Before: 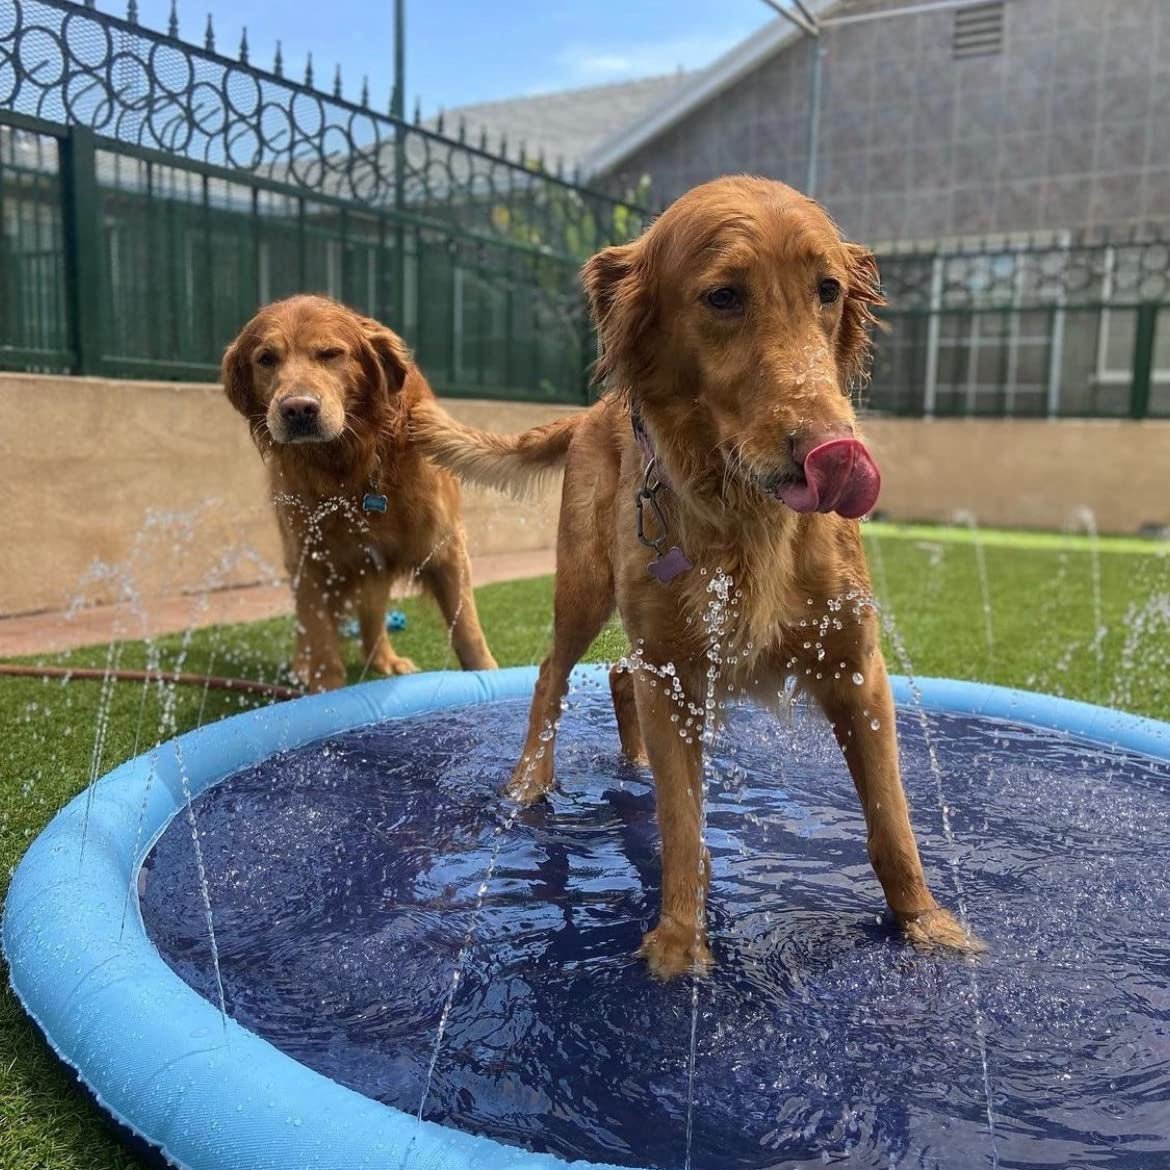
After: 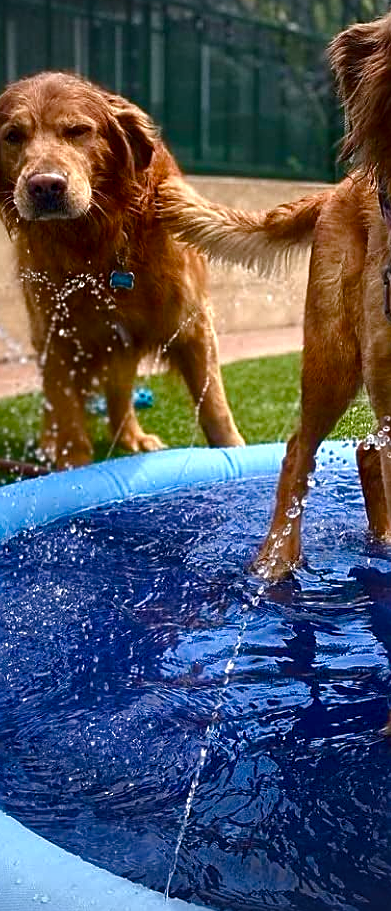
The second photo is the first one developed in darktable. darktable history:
exposure: exposure 0.608 EV, compensate highlight preservation false
vignetting: fall-off start 97.59%, fall-off radius 98.72%, width/height ratio 1.369
color balance rgb: highlights gain › chroma 1.115%, highlights gain › hue 60.03°, perceptual saturation grading › global saturation 0.106%, perceptual saturation grading › highlights -16.737%, perceptual saturation grading › mid-tones 33.034%, perceptual saturation grading › shadows 50.496%, global vibrance 20%
contrast brightness saturation: brightness -0.208, saturation 0.082
crop and rotate: left 21.667%, top 19.115%, right 44.834%, bottom 2.964%
color calibration: illuminant as shot in camera, x 0.358, y 0.373, temperature 4628.91 K
sharpen: on, module defaults
